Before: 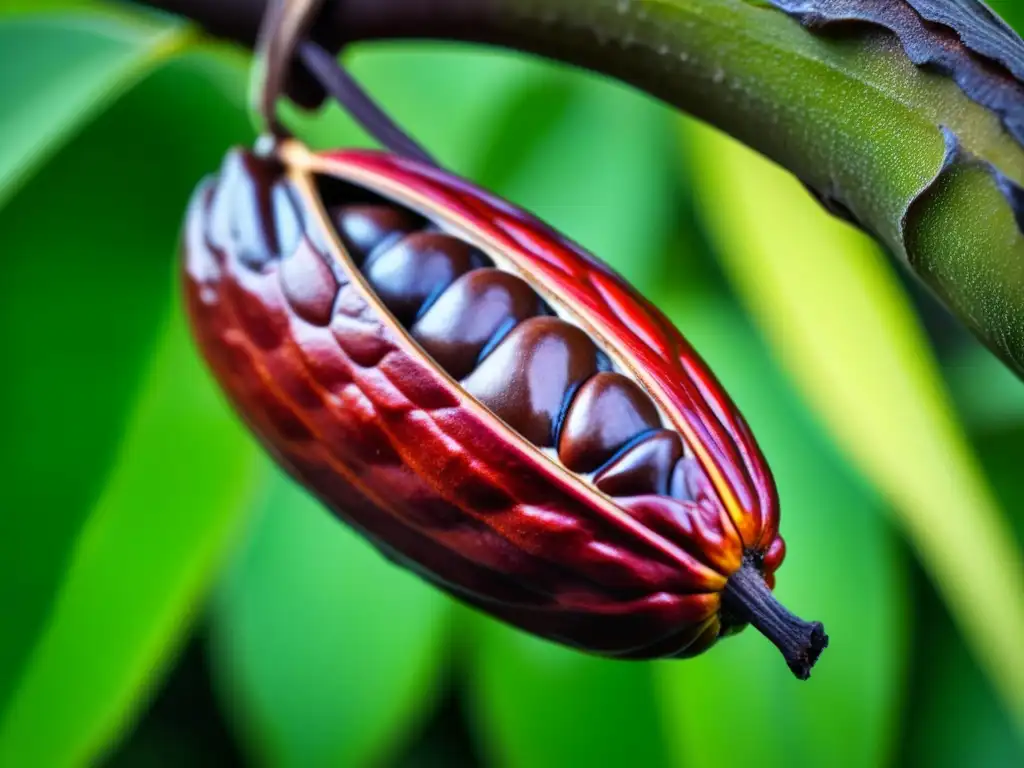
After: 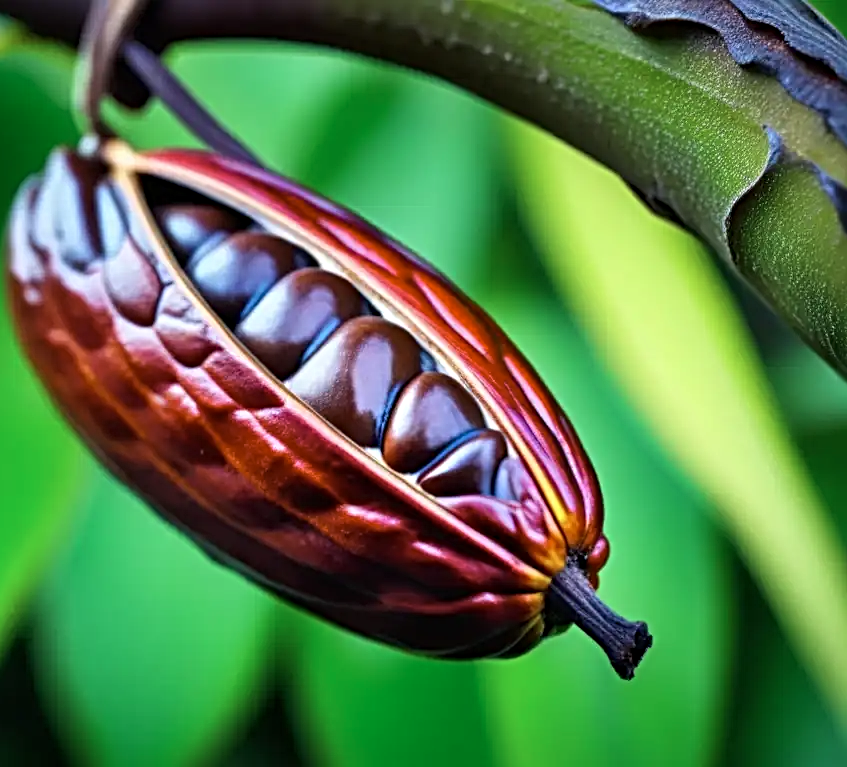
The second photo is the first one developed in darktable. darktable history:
crop: left 17.277%, bottom 0.049%
color zones: curves: ch1 [(0.113, 0.438) (0.75, 0.5)]; ch2 [(0.12, 0.526) (0.75, 0.5)]
sharpen: radius 3.979
